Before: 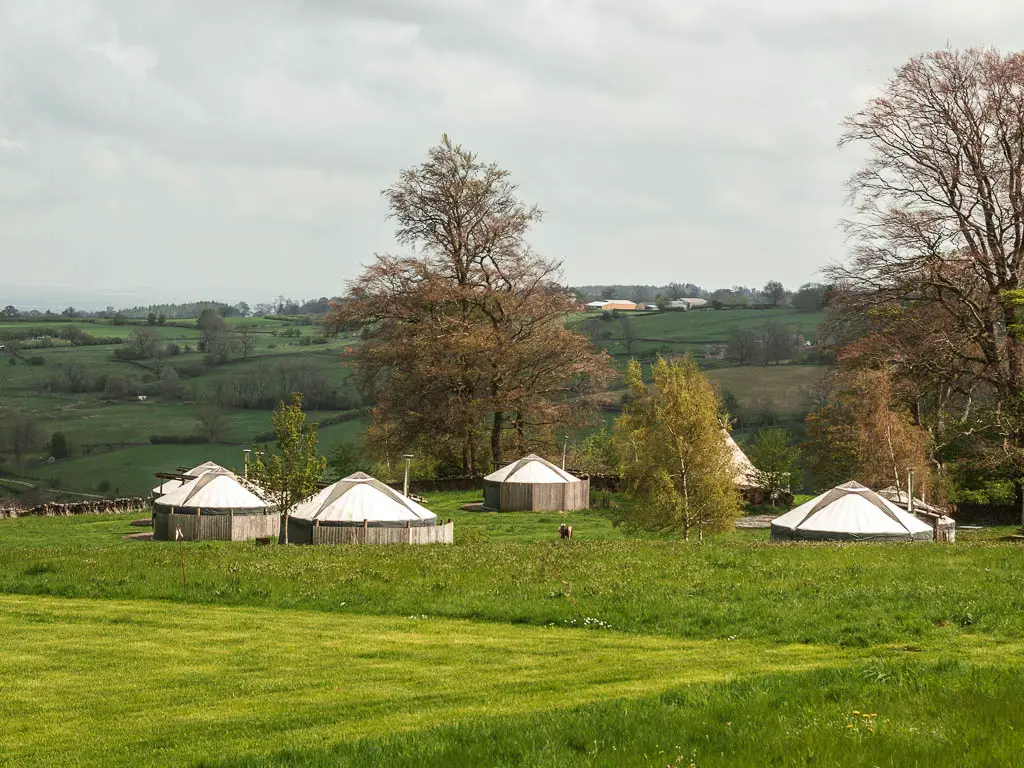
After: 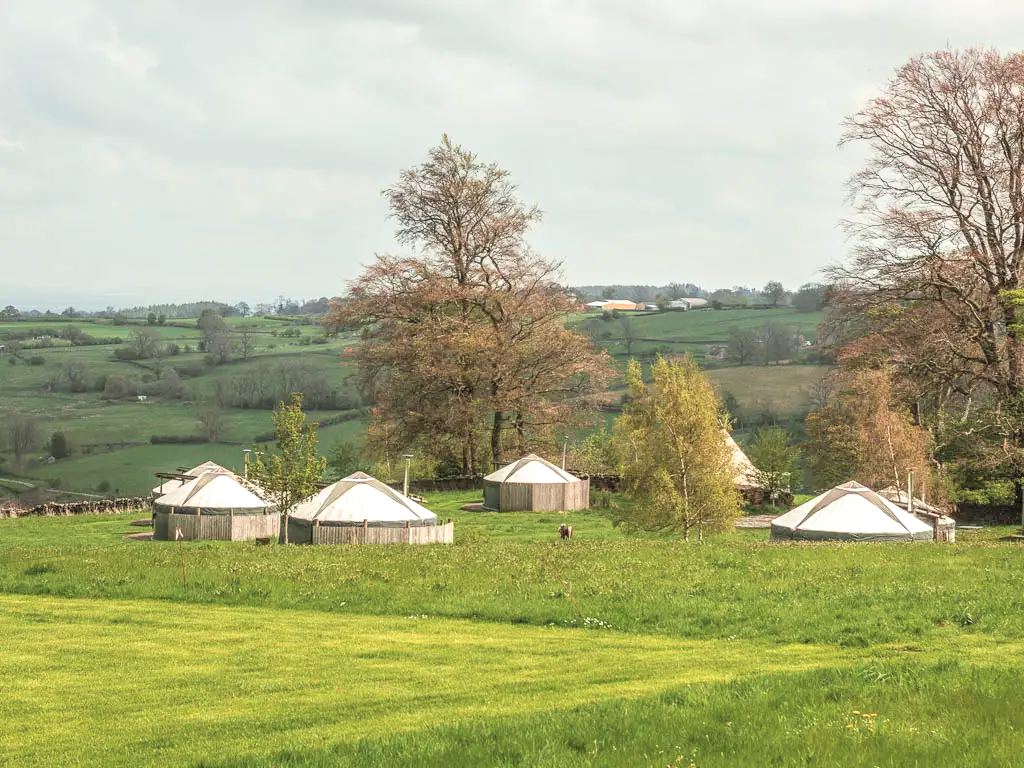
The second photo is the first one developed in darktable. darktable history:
contrast brightness saturation: brightness 0.285
local contrast: on, module defaults
velvia: strength 15.41%
